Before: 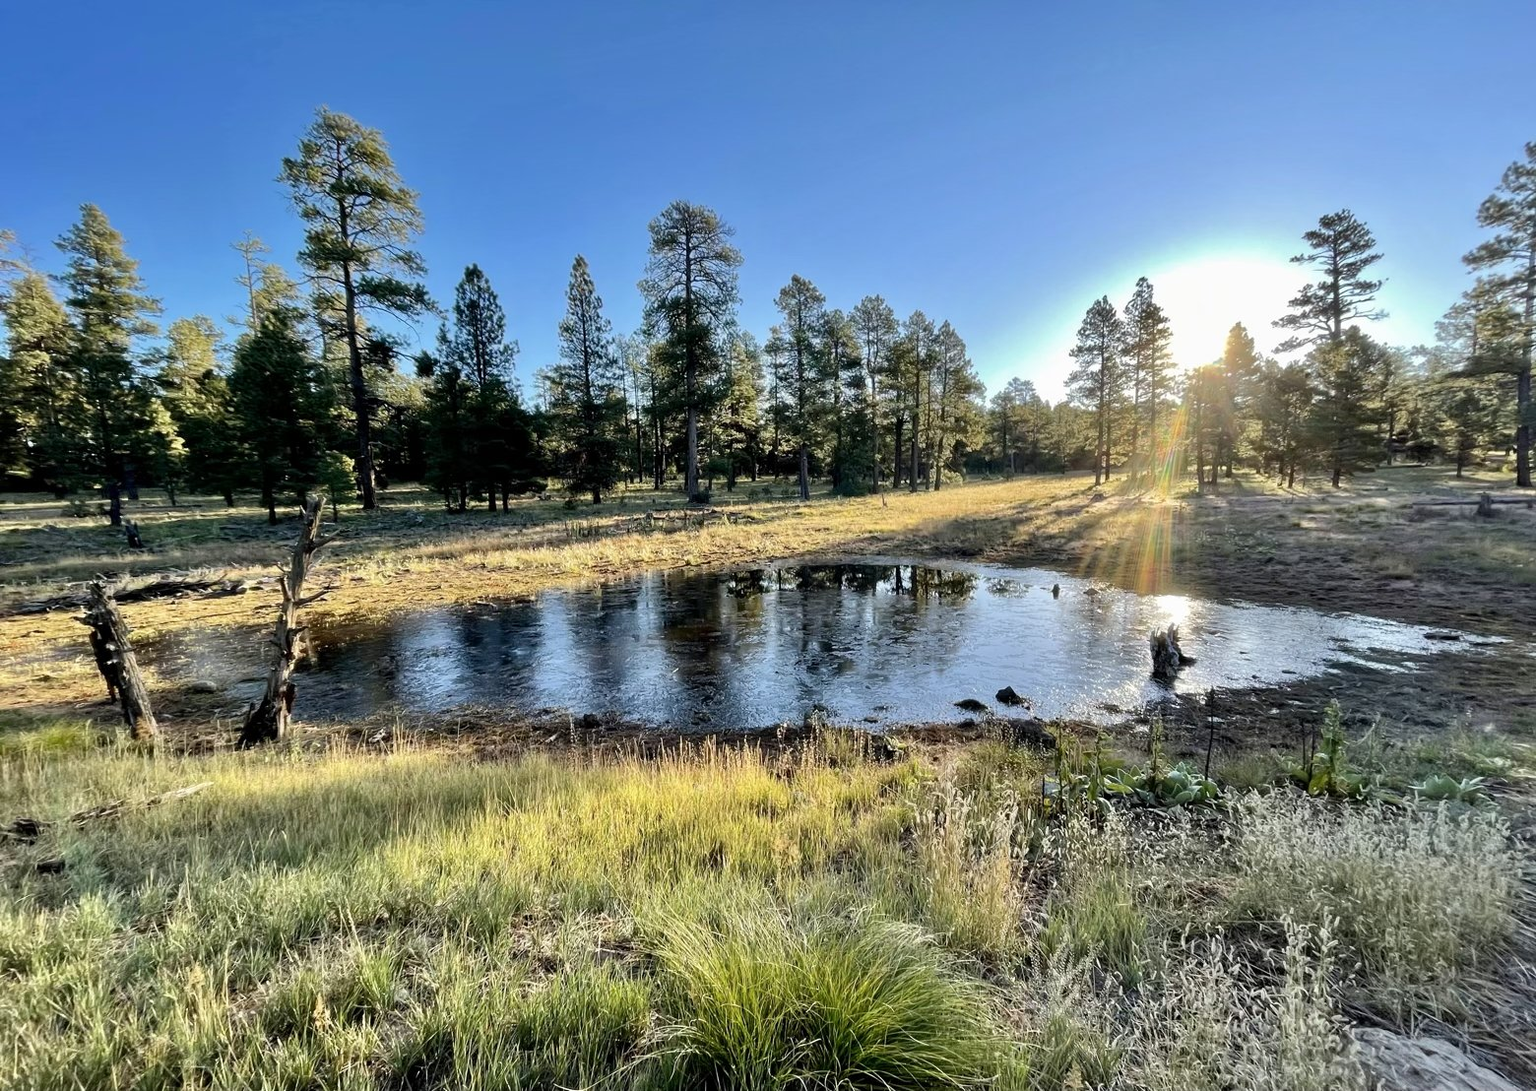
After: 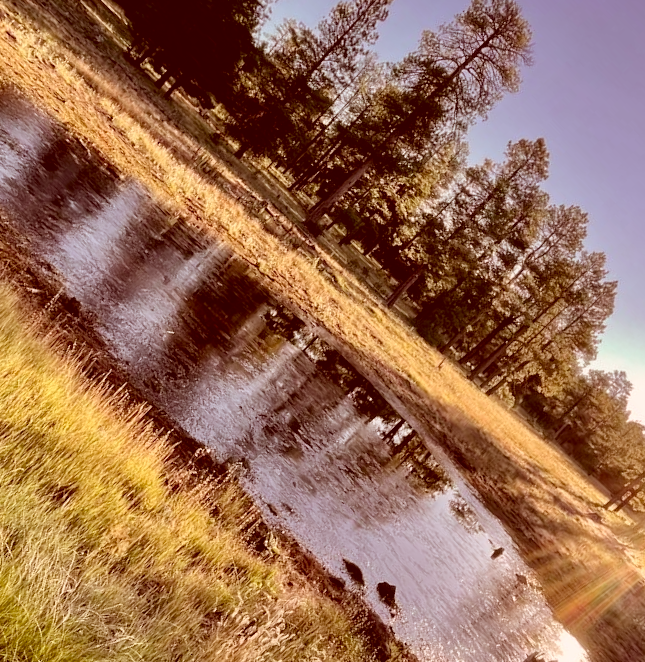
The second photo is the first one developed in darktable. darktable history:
exposure: exposure -0.04 EV, compensate highlight preservation false
crop and rotate: angle -45.78°, top 16.221%, right 0.967%, bottom 11.695%
color correction: highlights a* 9.05, highlights b* 9.05, shadows a* 39.88, shadows b* 39.26, saturation 0.784
